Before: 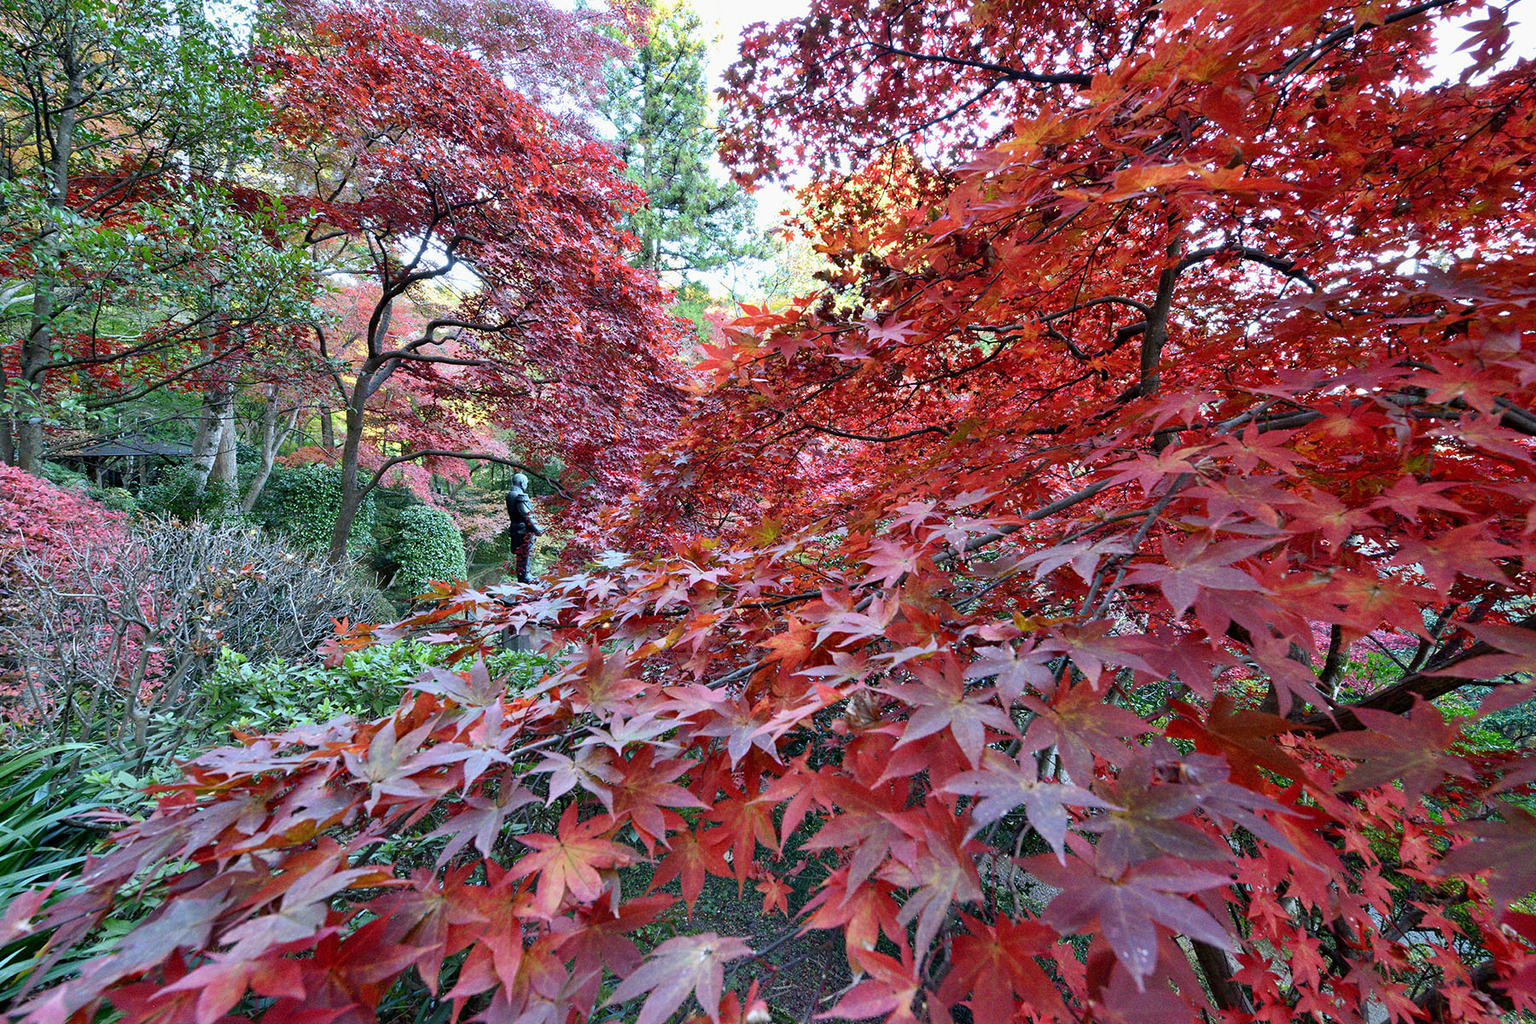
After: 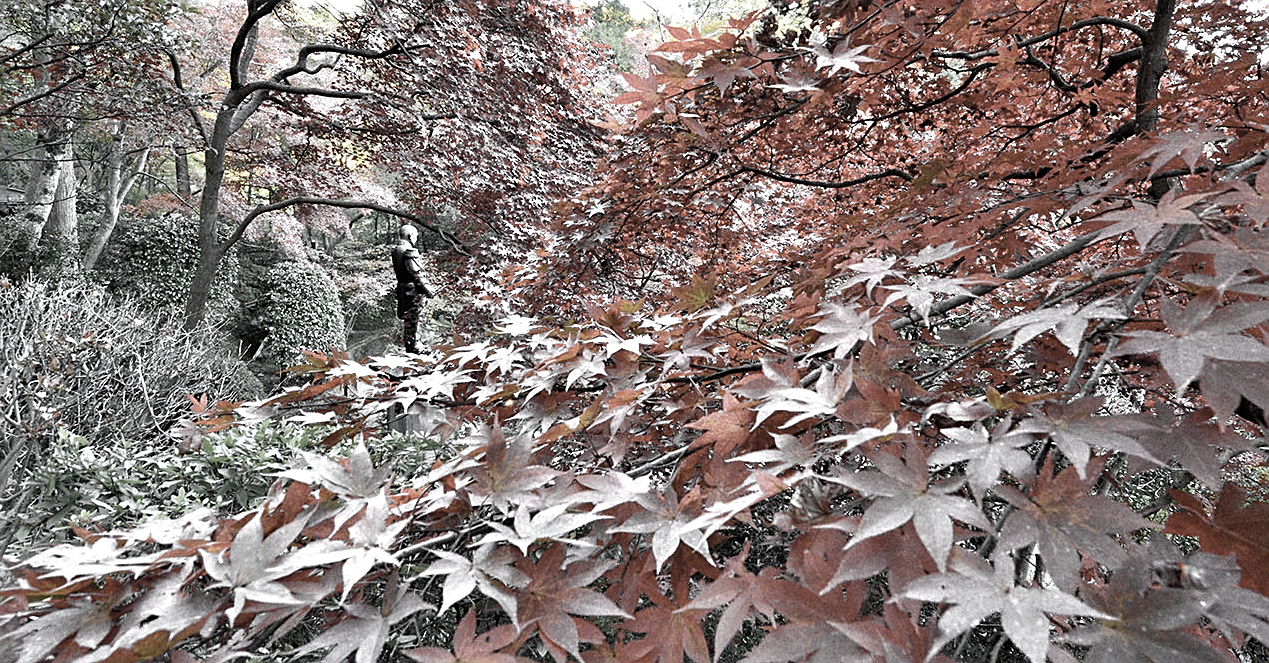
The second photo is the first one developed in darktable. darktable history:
contrast brightness saturation: saturation 0.131
exposure: exposure 0.202 EV, compensate exposure bias true, compensate highlight preservation false
color zones: curves: ch0 [(0, 0.613) (0.01, 0.613) (0.245, 0.448) (0.498, 0.529) (0.642, 0.665) (0.879, 0.777) (0.99, 0.613)]; ch1 [(0, 0.035) (0.121, 0.189) (0.259, 0.197) (0.415, 0.061) (0.589, 0.022) (0.732, 0.022) (0.857, 0.026) (0.991, 0.053)]
sharpen: on, module defaults
crop: left 11.171%, top 27.523%, right 18.281%, bottom 17.209%
